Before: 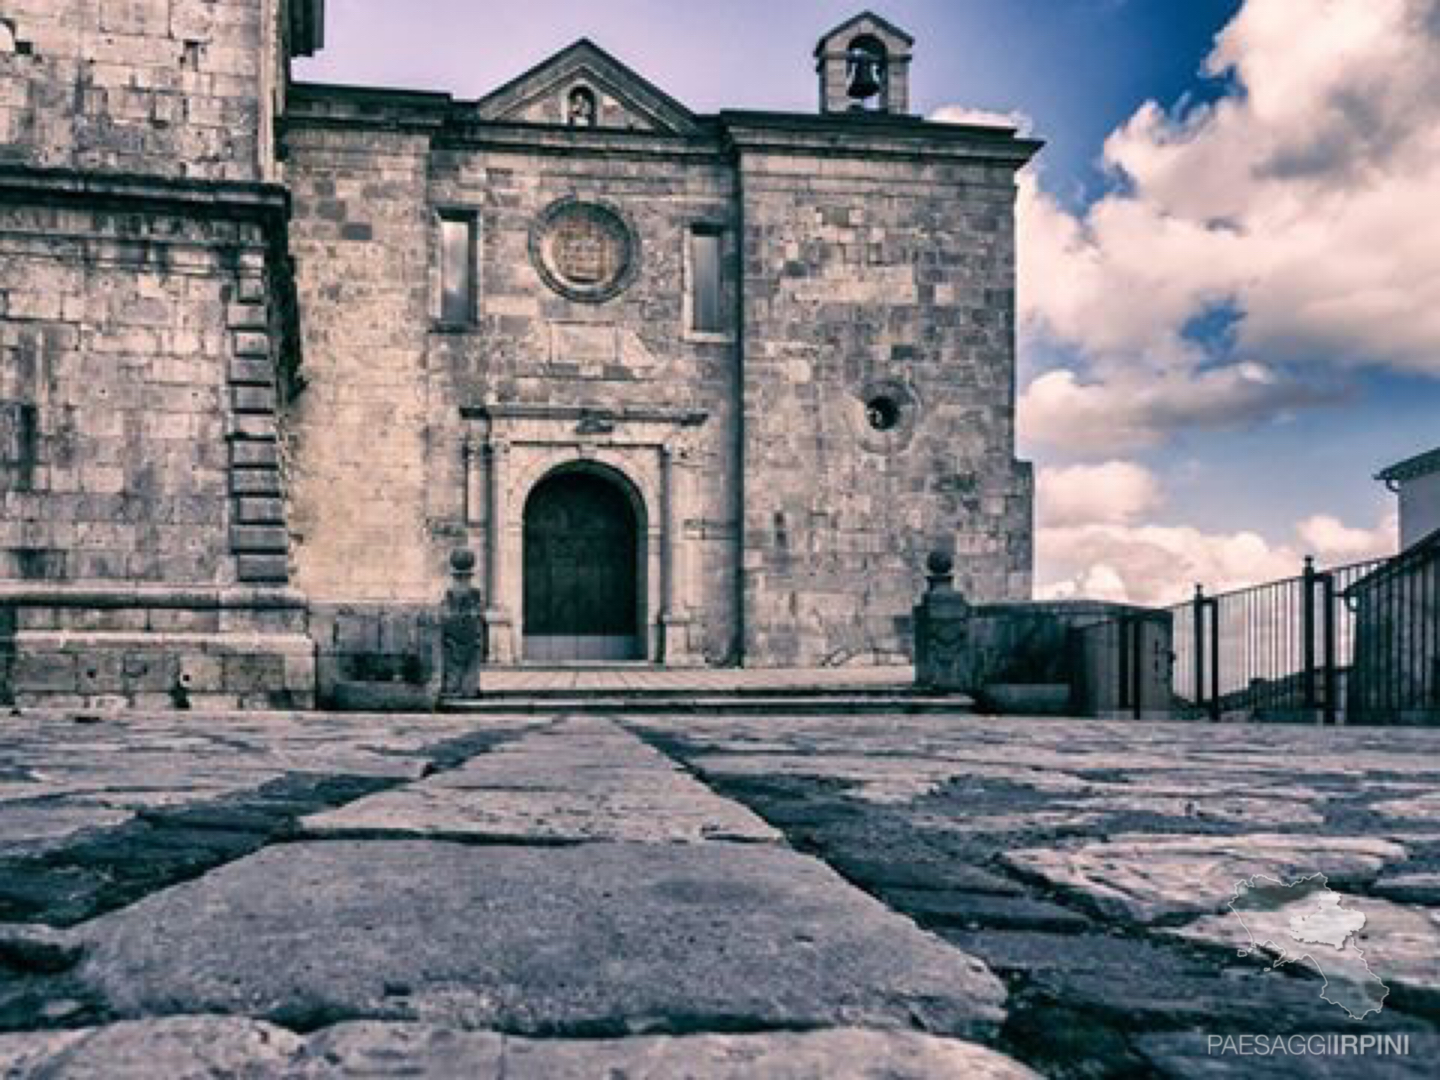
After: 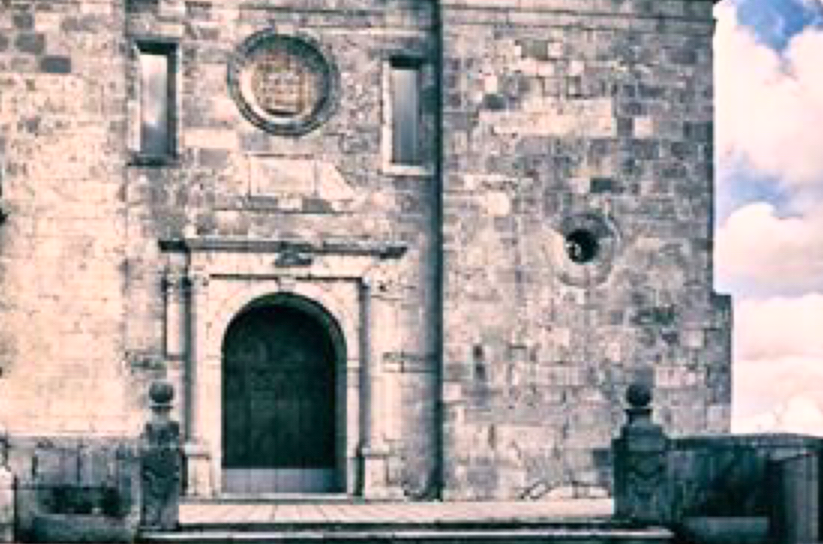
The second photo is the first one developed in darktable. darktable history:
exposure: exposure -0.064 EV, compensate highlight preservation false
base curve: curves: ch0 [(0, 0) (0.557, 0.834) (1, 1)]
crop: left 20.932%, top 15.471%, right 21.848%, bottom 34.081%
